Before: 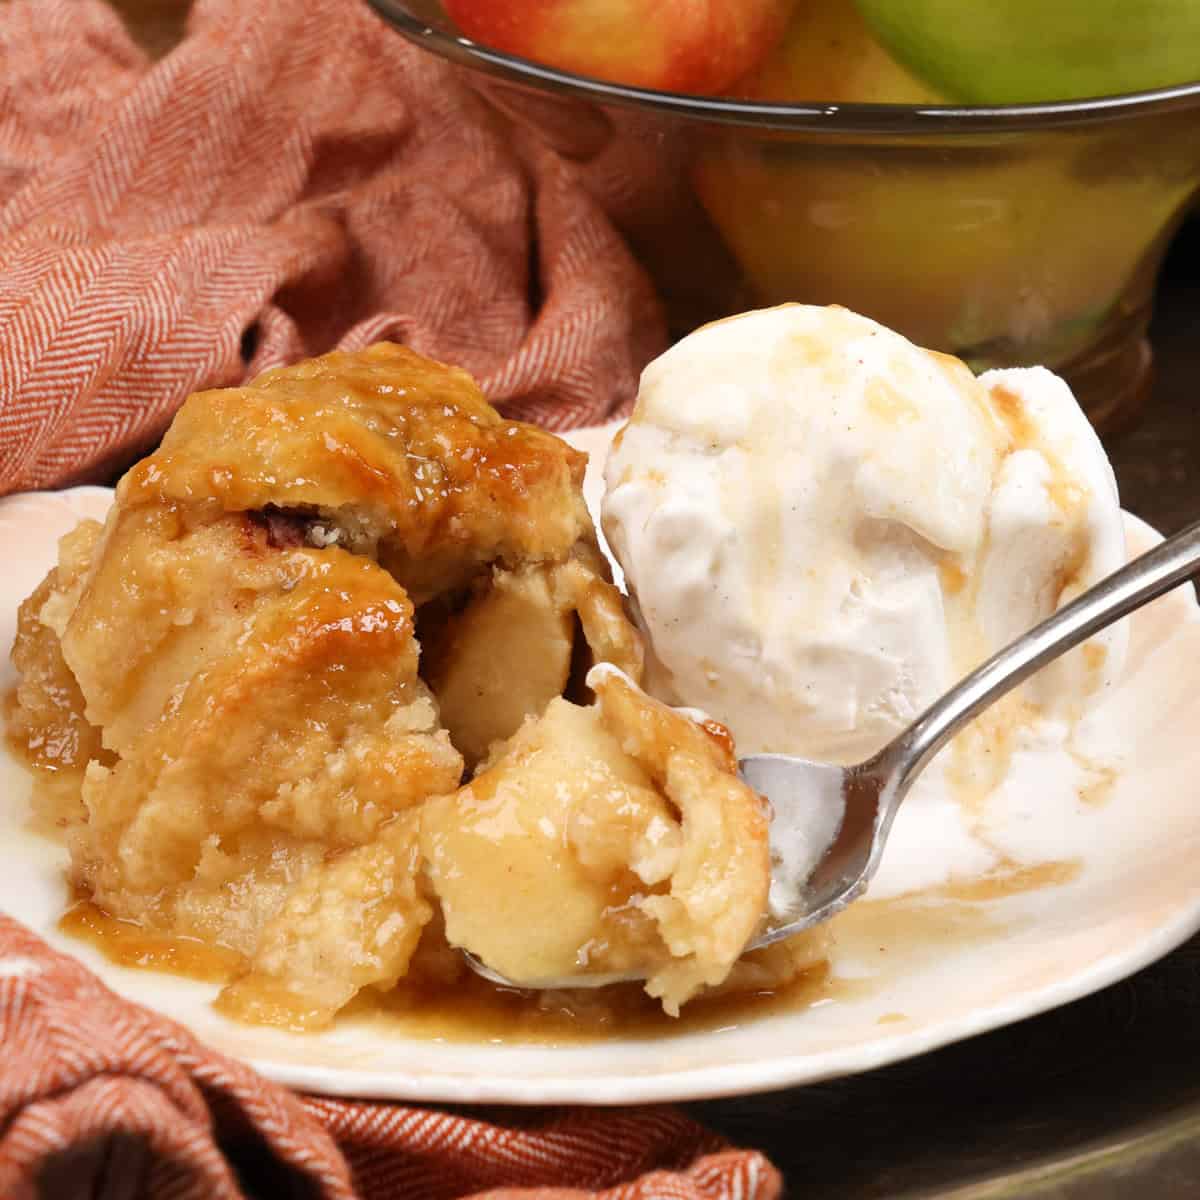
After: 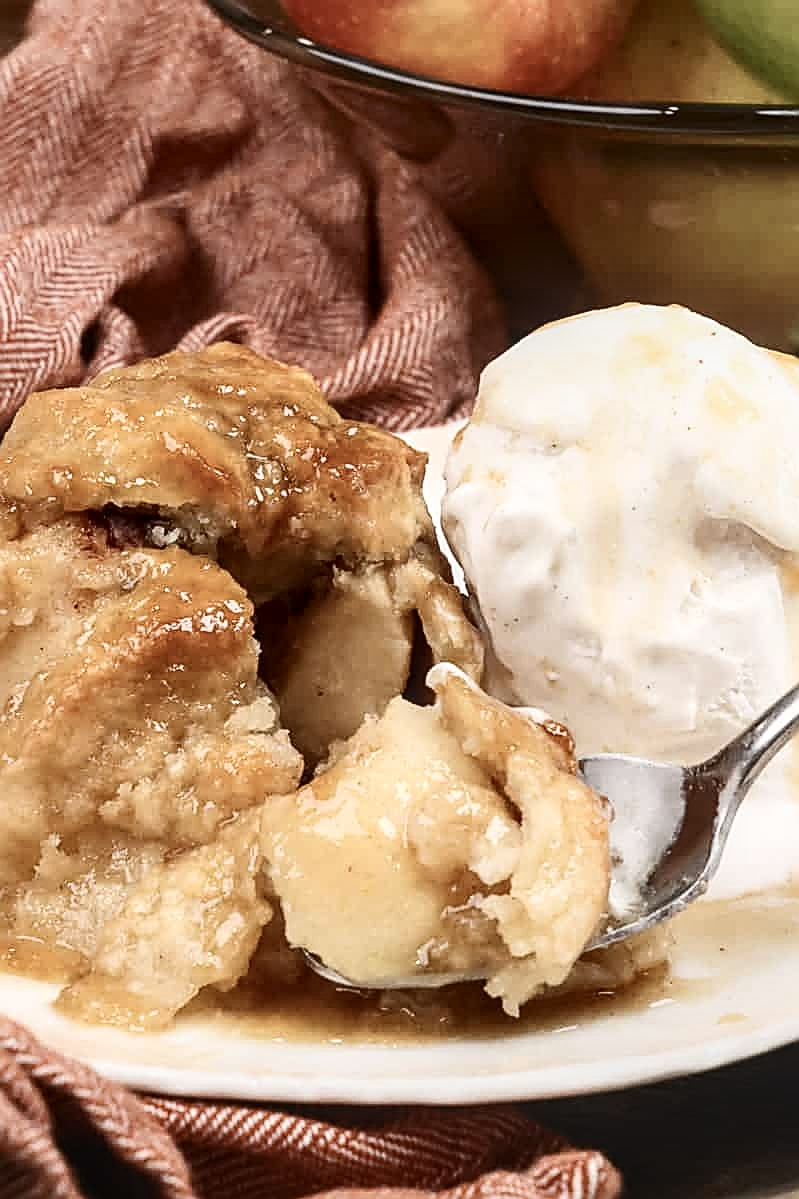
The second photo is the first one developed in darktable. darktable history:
contrast brightness saturation: contrast 0.25, saturation -0.31
local contrast: on, module defaults
crop and rotate: left 13.409%, right 19.924%
sharpen: amount 0.901
